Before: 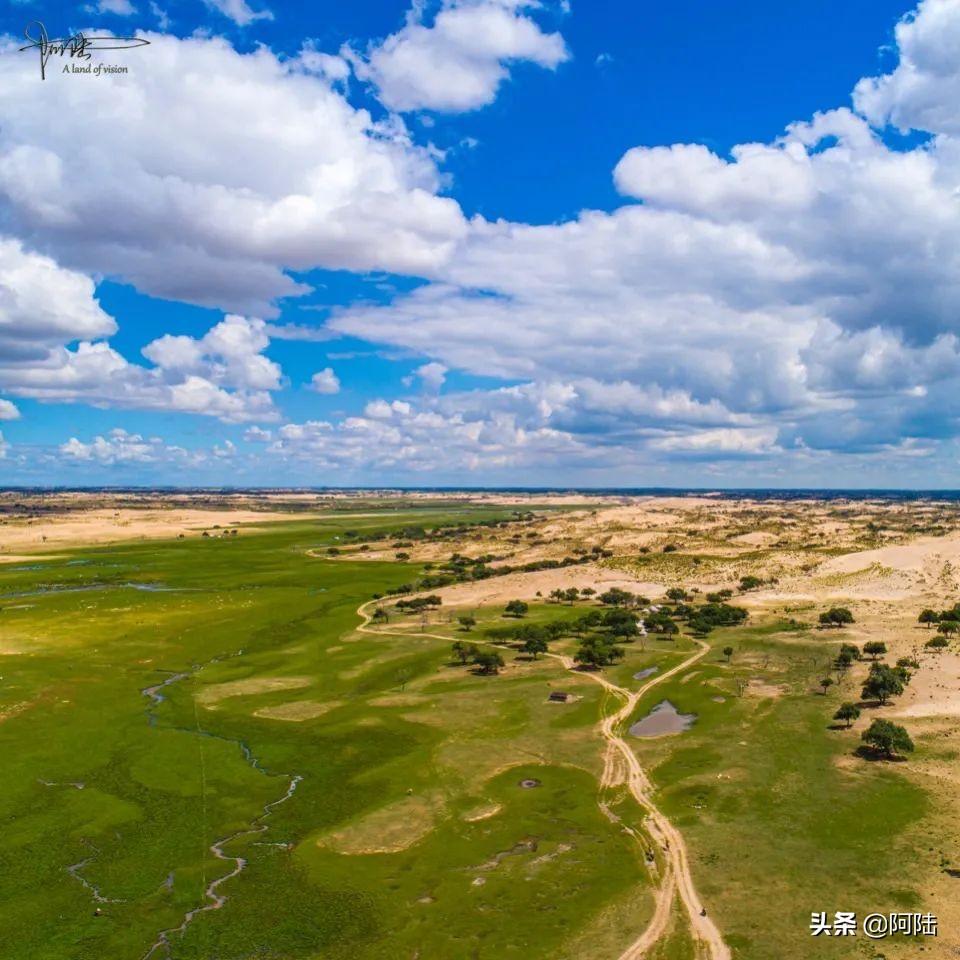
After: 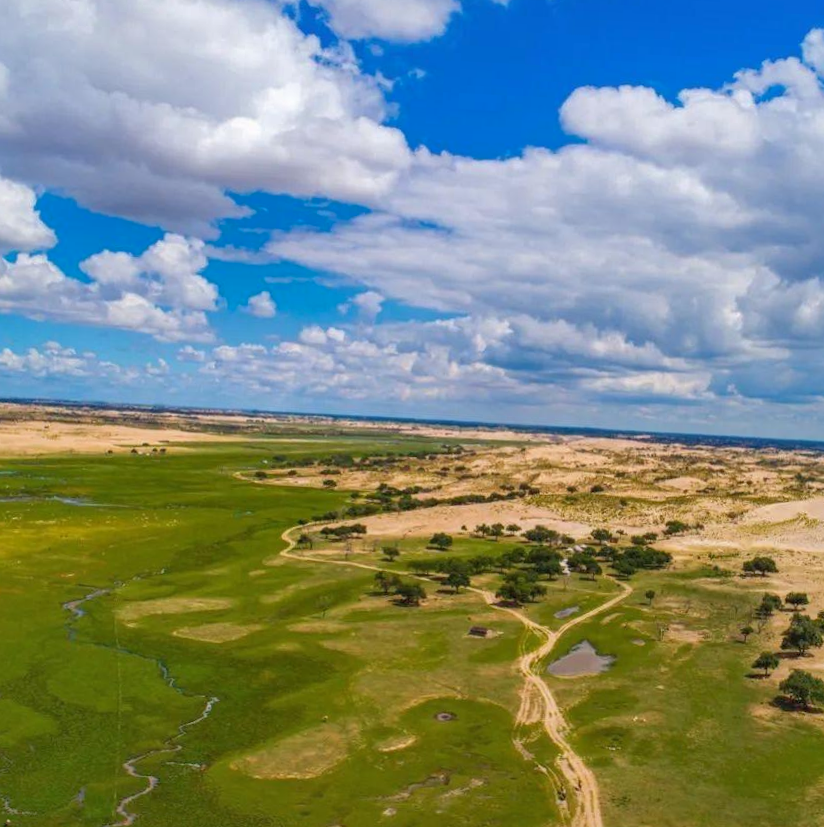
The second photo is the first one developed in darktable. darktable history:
shadows and highlights: highlights color adjustment 0.722%
crop and rotate: angle -2.89°, left 5.13%, top 5.171%, right 4.714%, bottom 4.363%
